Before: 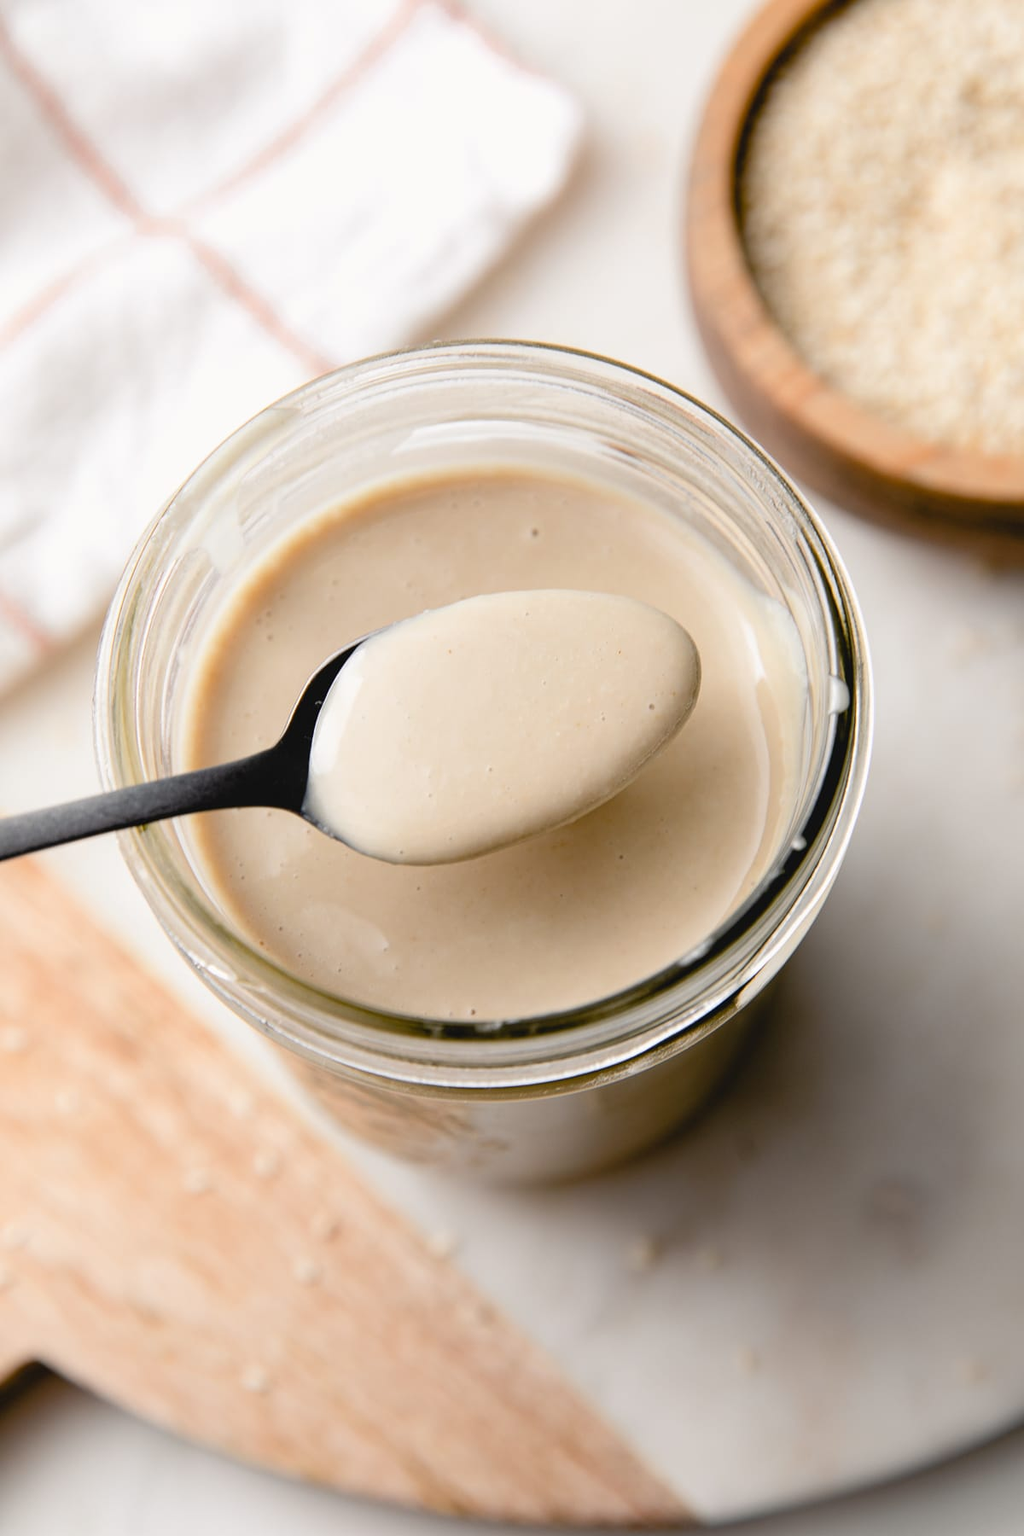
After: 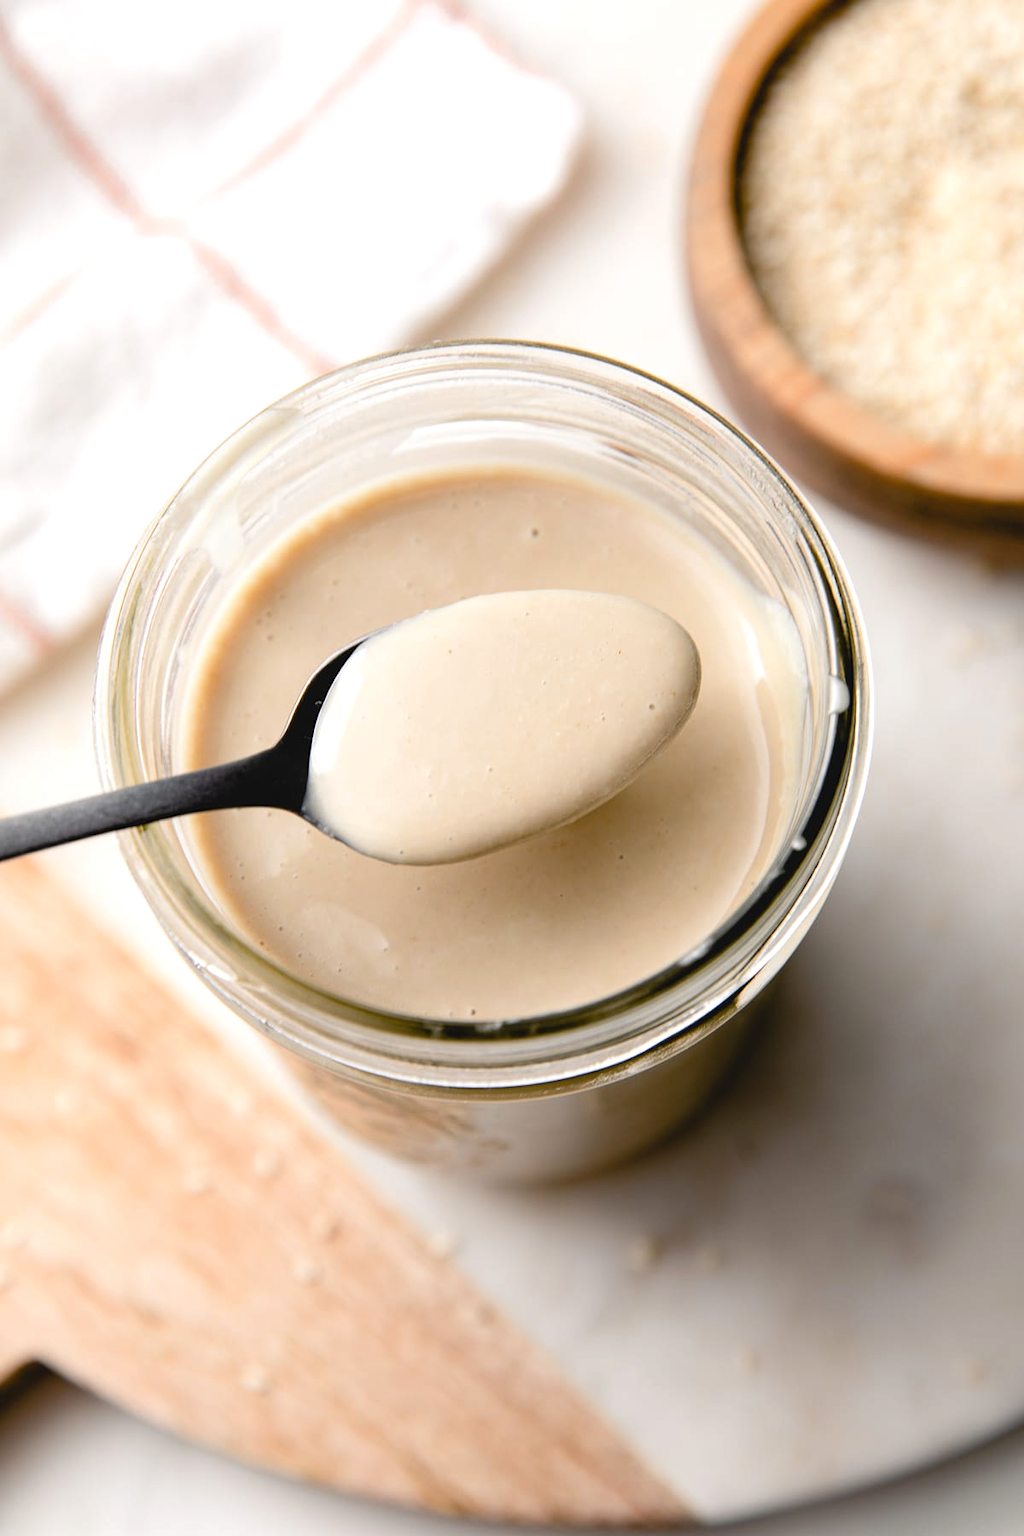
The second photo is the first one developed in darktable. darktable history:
color balance rgb: perceptual saturation grading › global saturation -0.052%, perceptual brilliance grading › highlights 9.796%, perceptual brilliance grading › mid-tones 4.734%, global vibrance 6.888%, saturation formula JzAzBz (2021)
